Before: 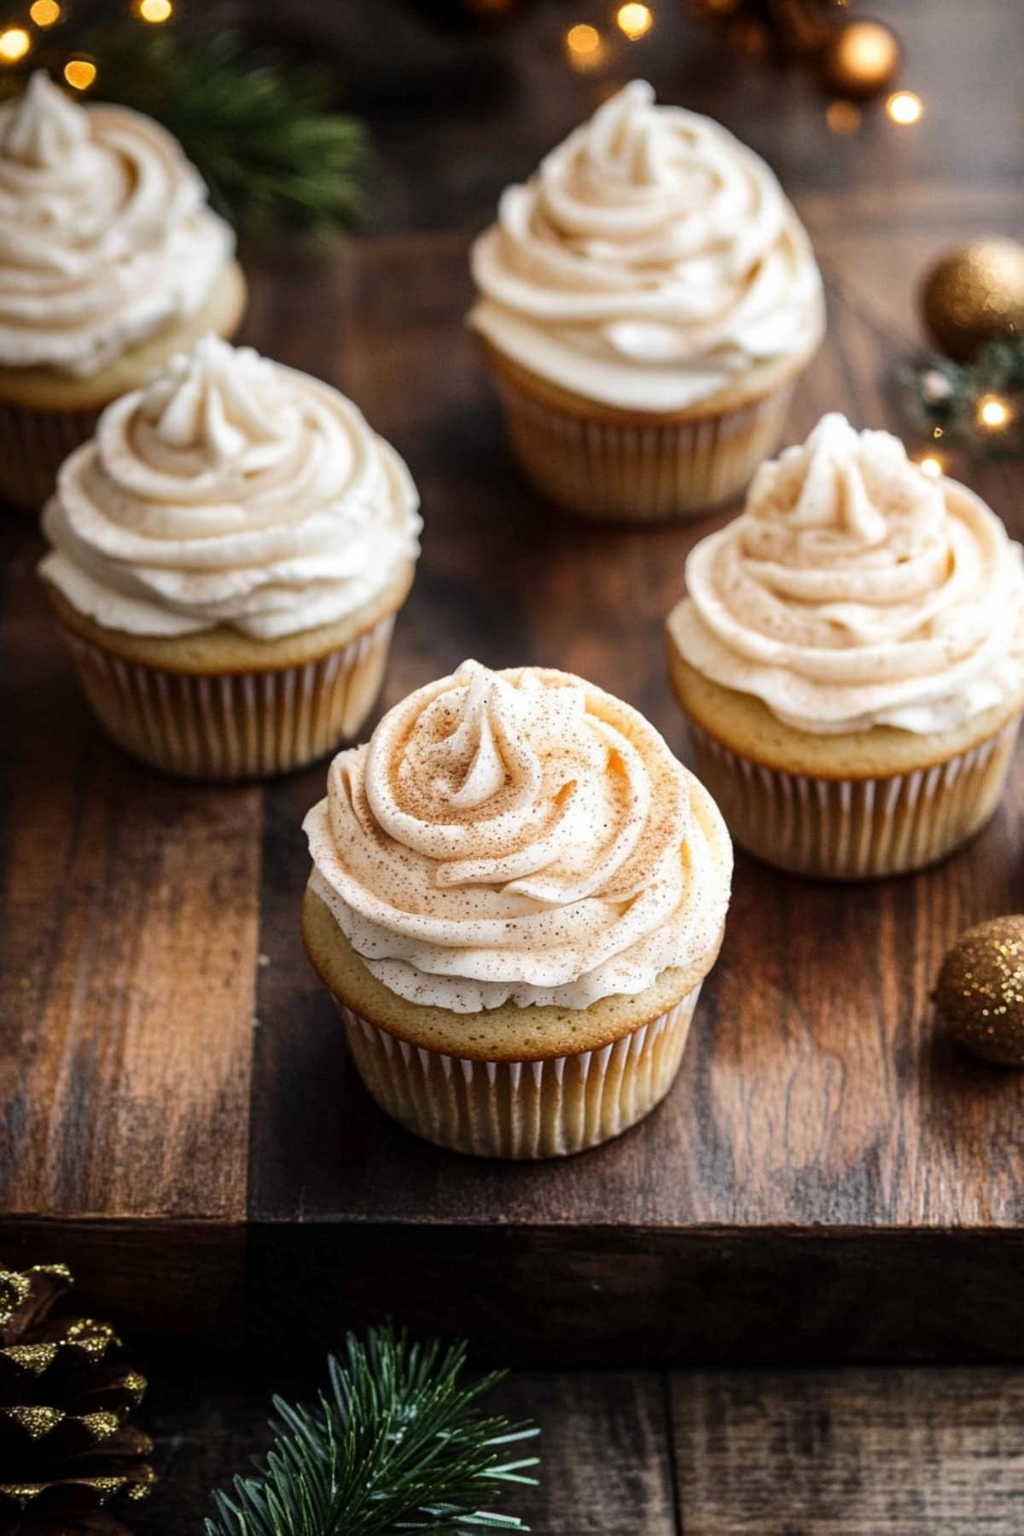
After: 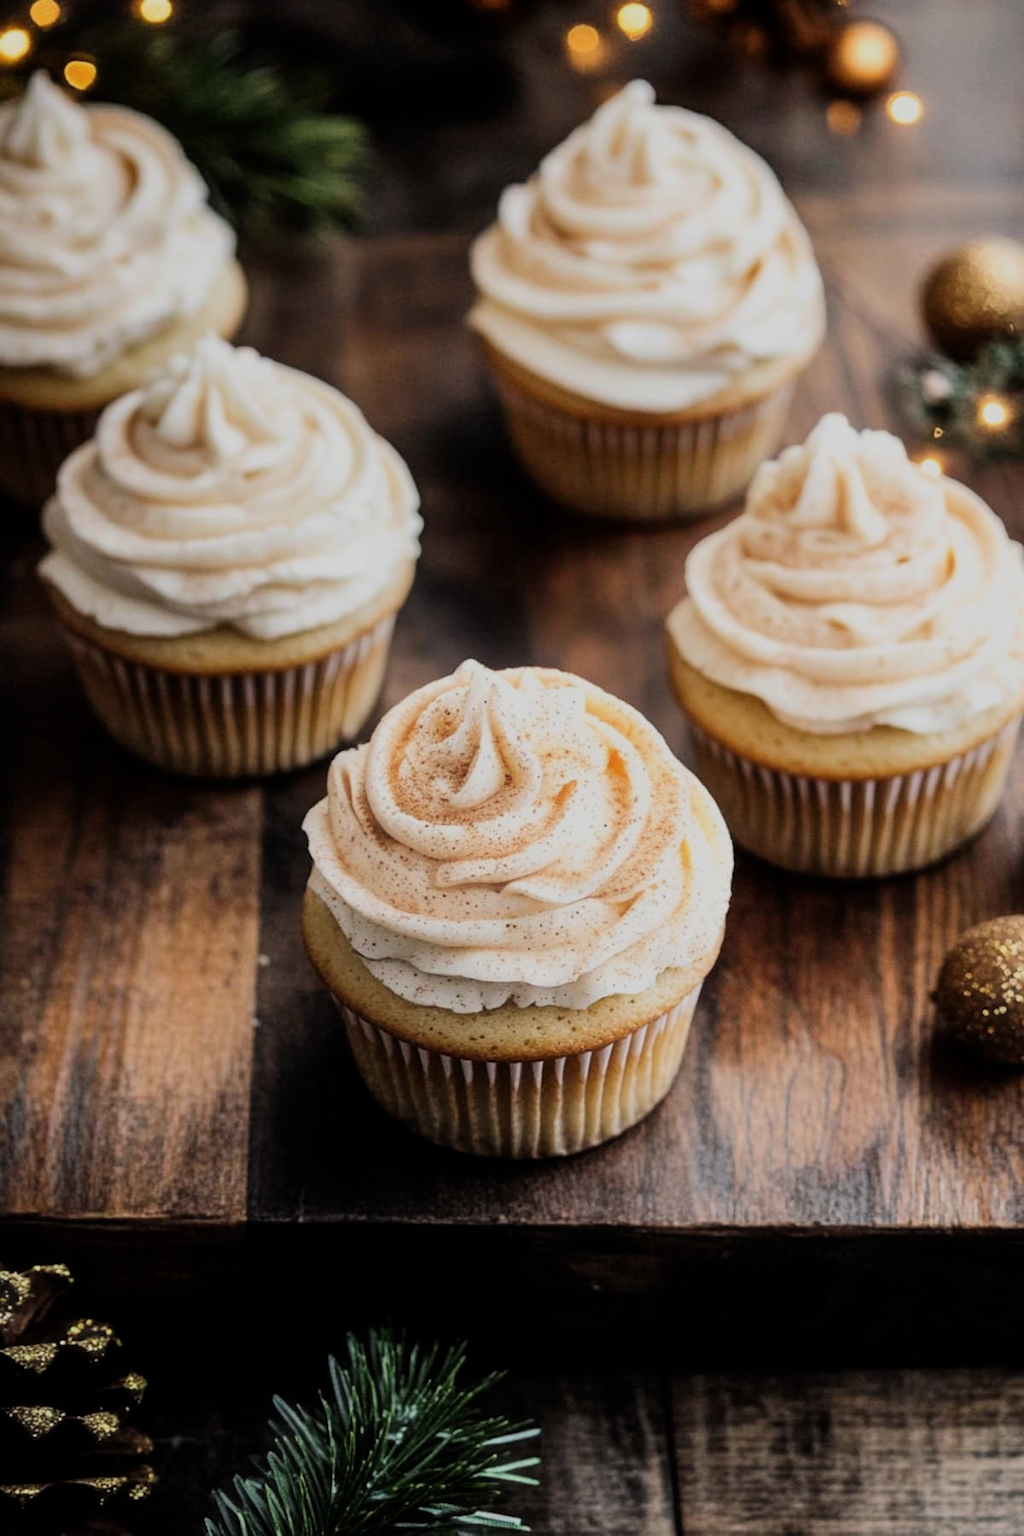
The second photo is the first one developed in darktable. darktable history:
filmic rgb: black relative exposure -7.65 EV, white relative exposure 4.56 EV, threshold 3.01 EV, hardness 3.61, color science v6 (2022), enable highlight reconstruction true
haze removal: strength -0.08, distance 0.361, compatibility mode true, adaptive false
